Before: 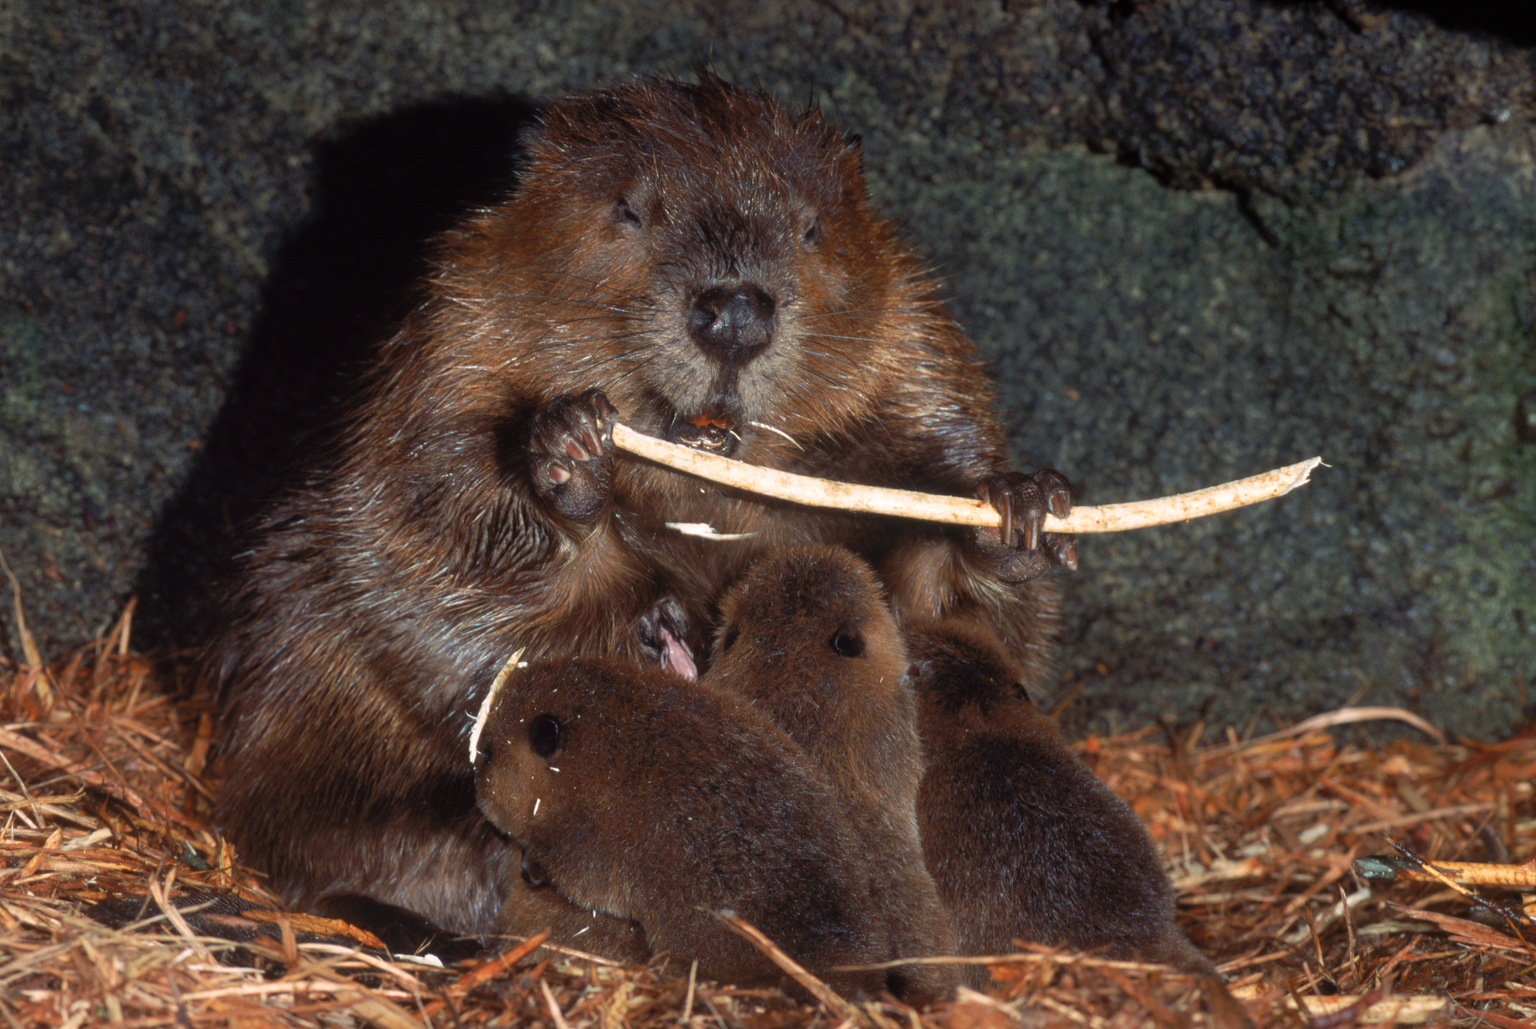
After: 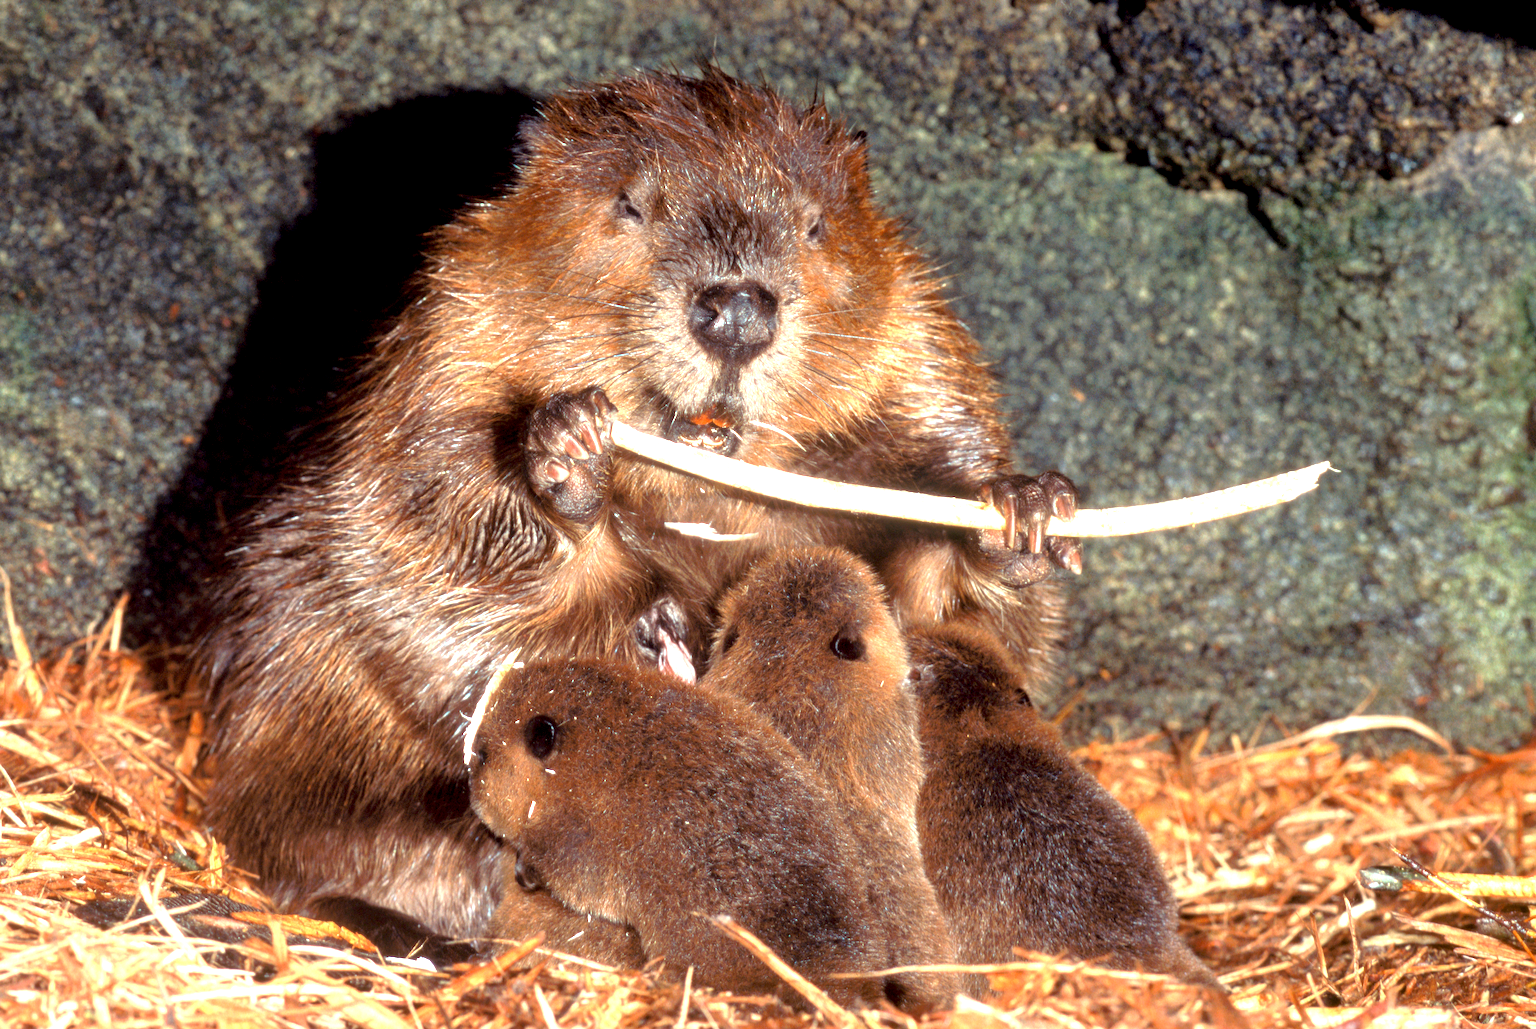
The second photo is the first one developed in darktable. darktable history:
exposure: black level correction 0.005, exposure 2.084 EV, compensate highlight preservation false
white balance: red 1.045, blue 0.932
crop and rotate: angle -0.5°
